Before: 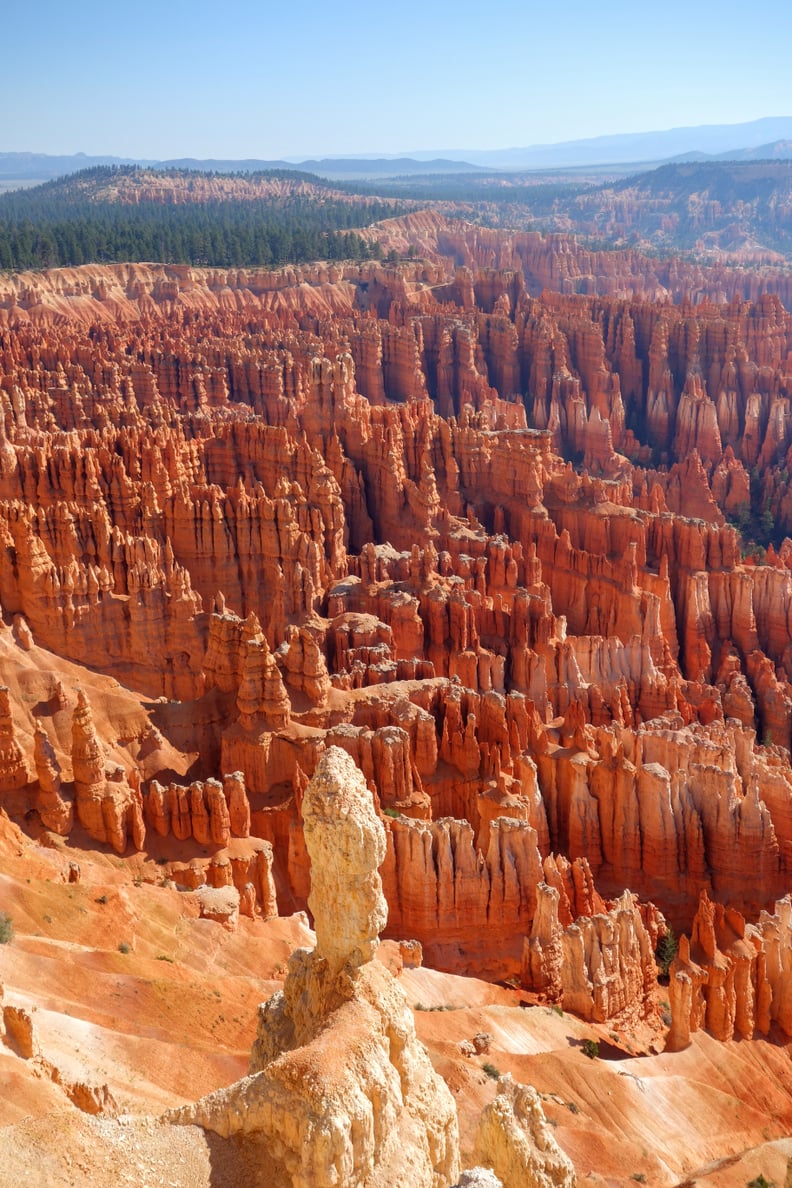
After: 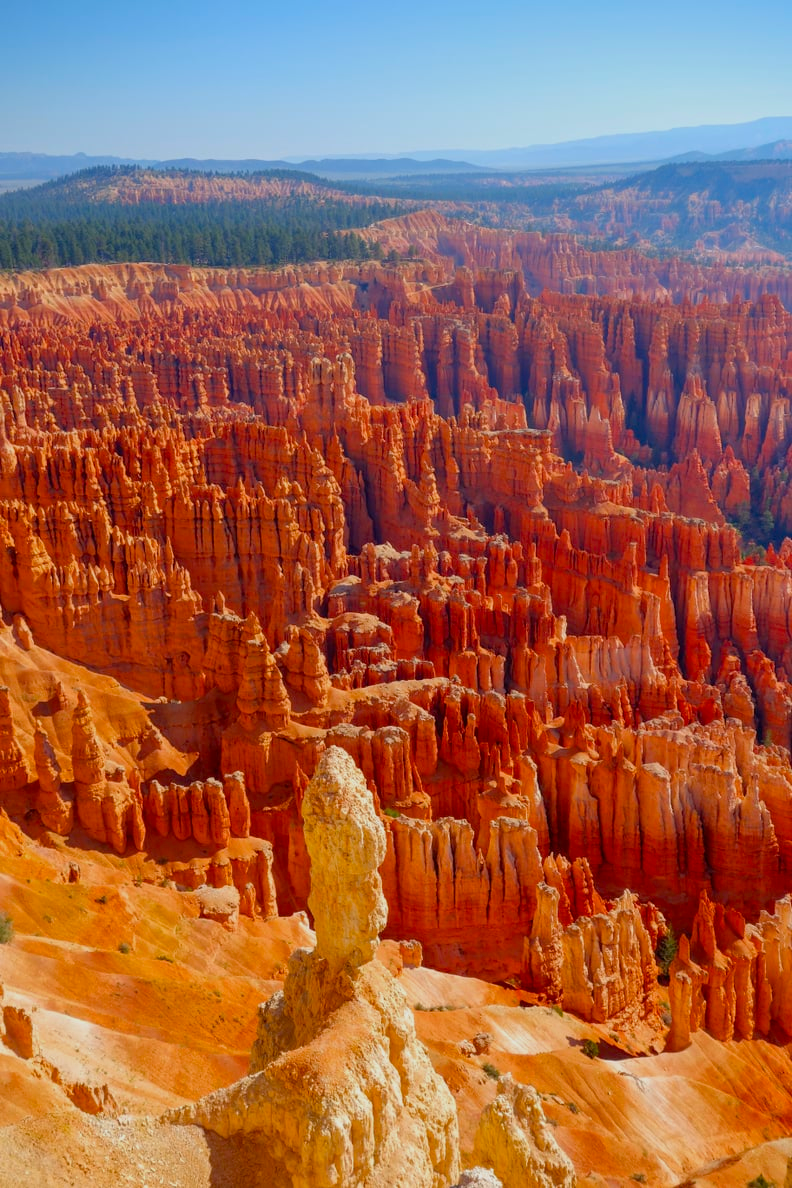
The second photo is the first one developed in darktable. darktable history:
tone equalizer: -8 EV 0.25 EV, -7 EV 0.417 EV, -6 EV 0.417 EV, -5 EV 0.25 EV, -3 EV -0.25 EV, -2 EV -0.417 EV, -1 EV -0.417 EV, +0 EV -0.25 EV, edges refinement/feathering 500, mask exposure compensation -1.57 EV, preserve details guided filter
shadows and highlights: shadows 20.55, highlights -20.99, soften with gaussian
color balance rgb: perceptual saturation grading › global saturation 20%, global vibrance 20%
contrast brightness saturation: contrast 0.04, saturation 0.16
